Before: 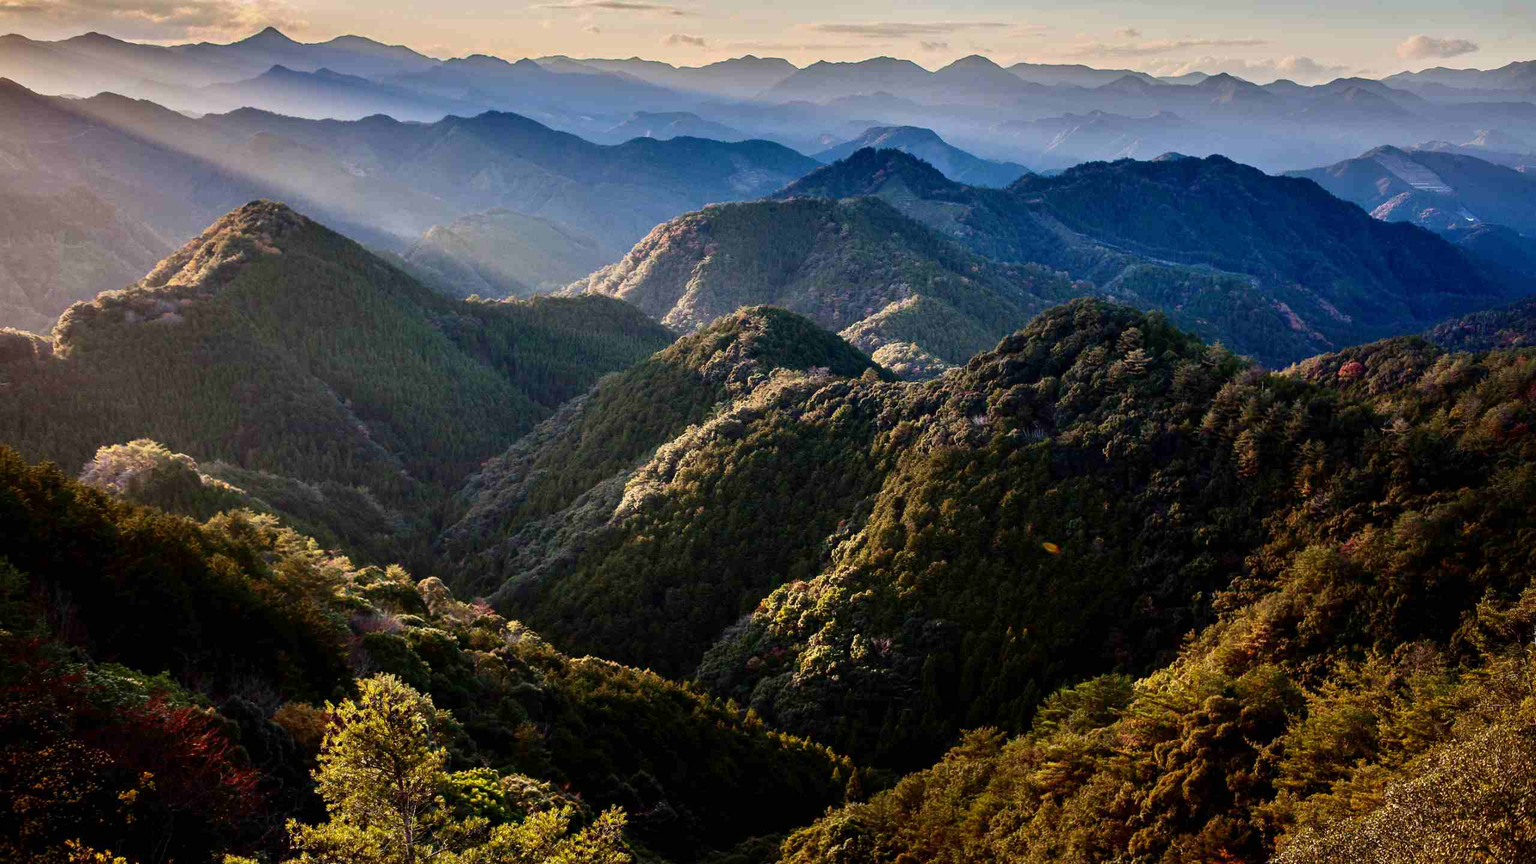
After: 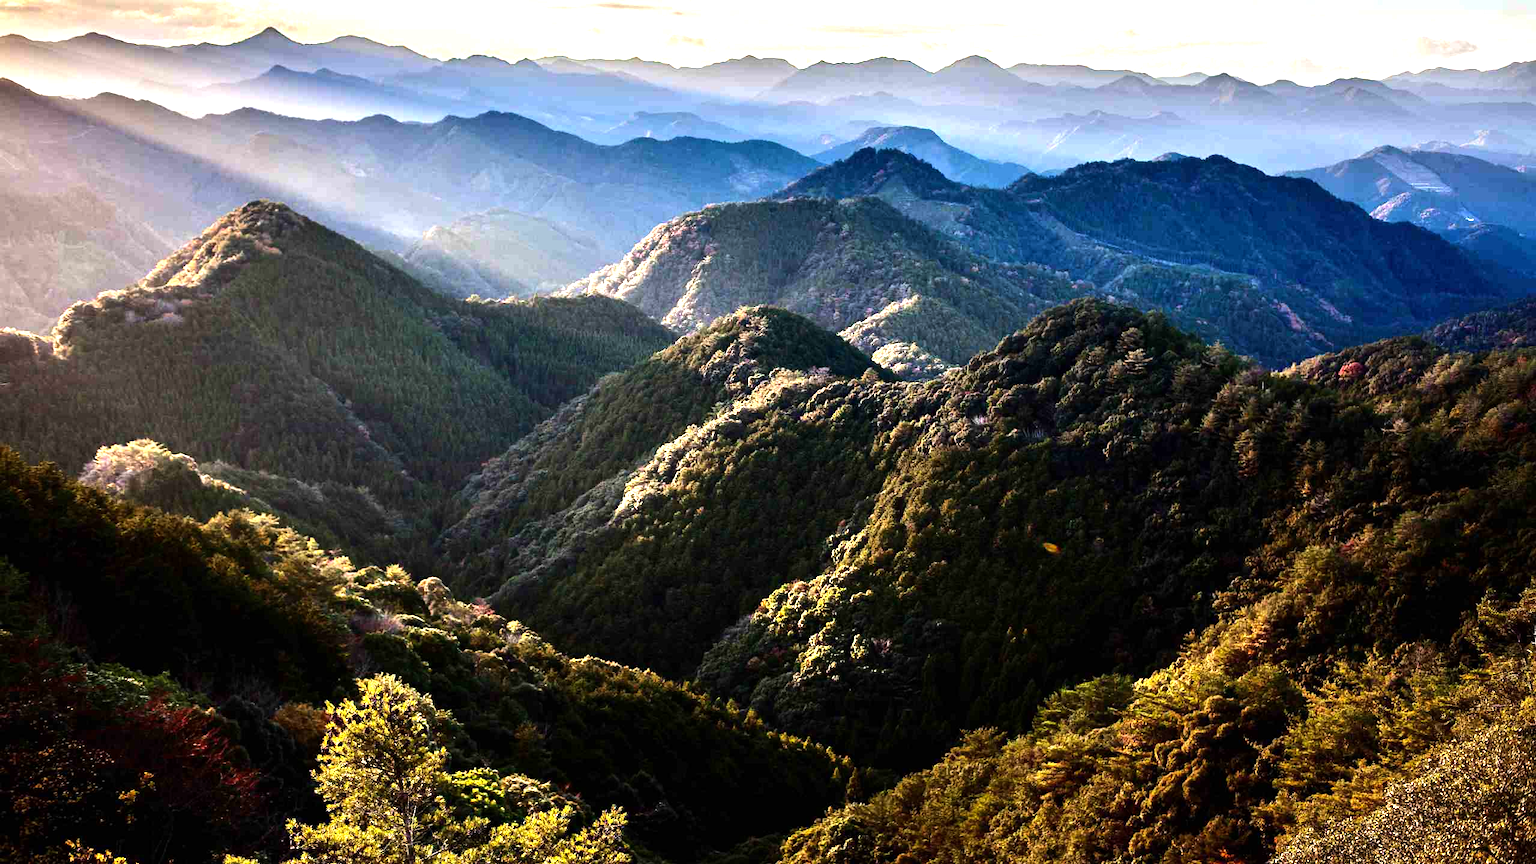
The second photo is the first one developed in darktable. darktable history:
tone equalizer: -8 EV -0.75 EV, -7 EV -0.7 EV, -6 EV -0.6 EV, -5 EV -0.4 EV, -3 EV 0.4 EV, -2 EV 0.6 EV, -1 EV 0.7 EV, +0 EV 0.75 EV, edges refinement/feathering 500, mask exposure compensation -1.57 EV, preserve details no
exposure: exposure 0.6 EV, compensate highlight preservation false
